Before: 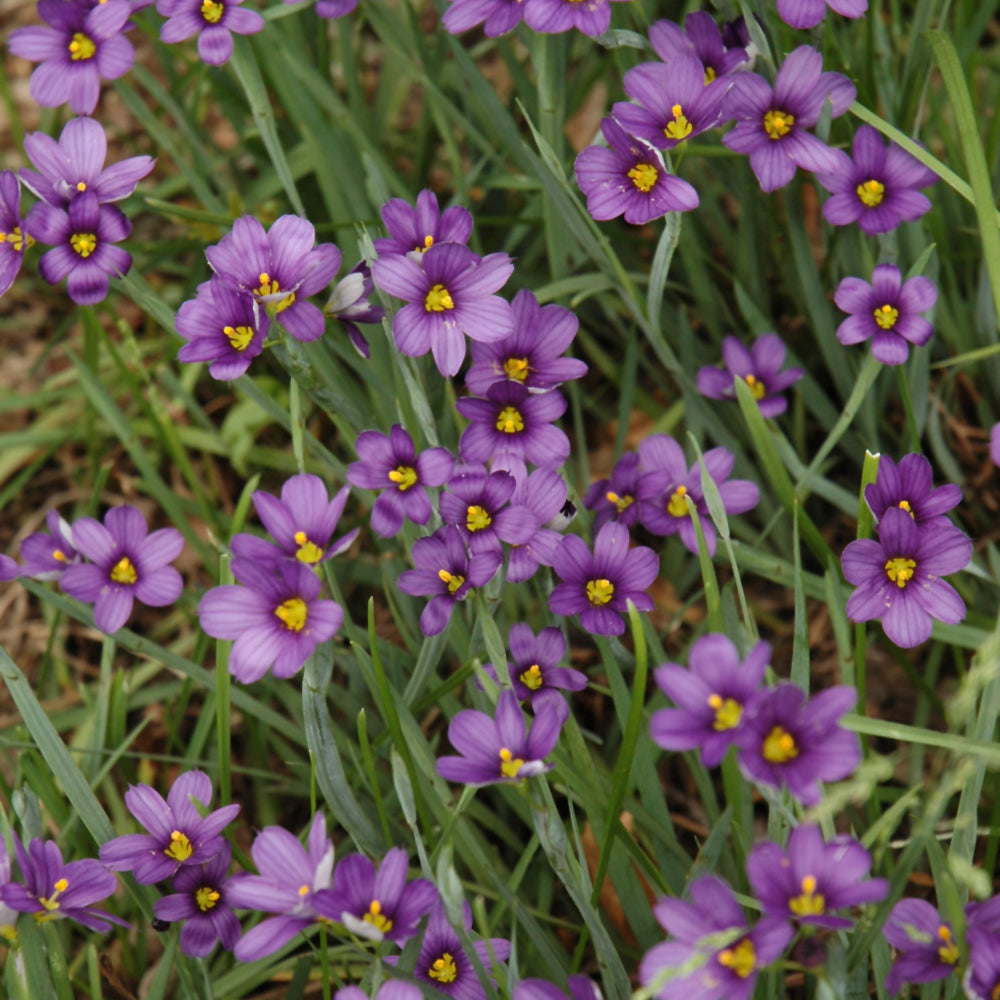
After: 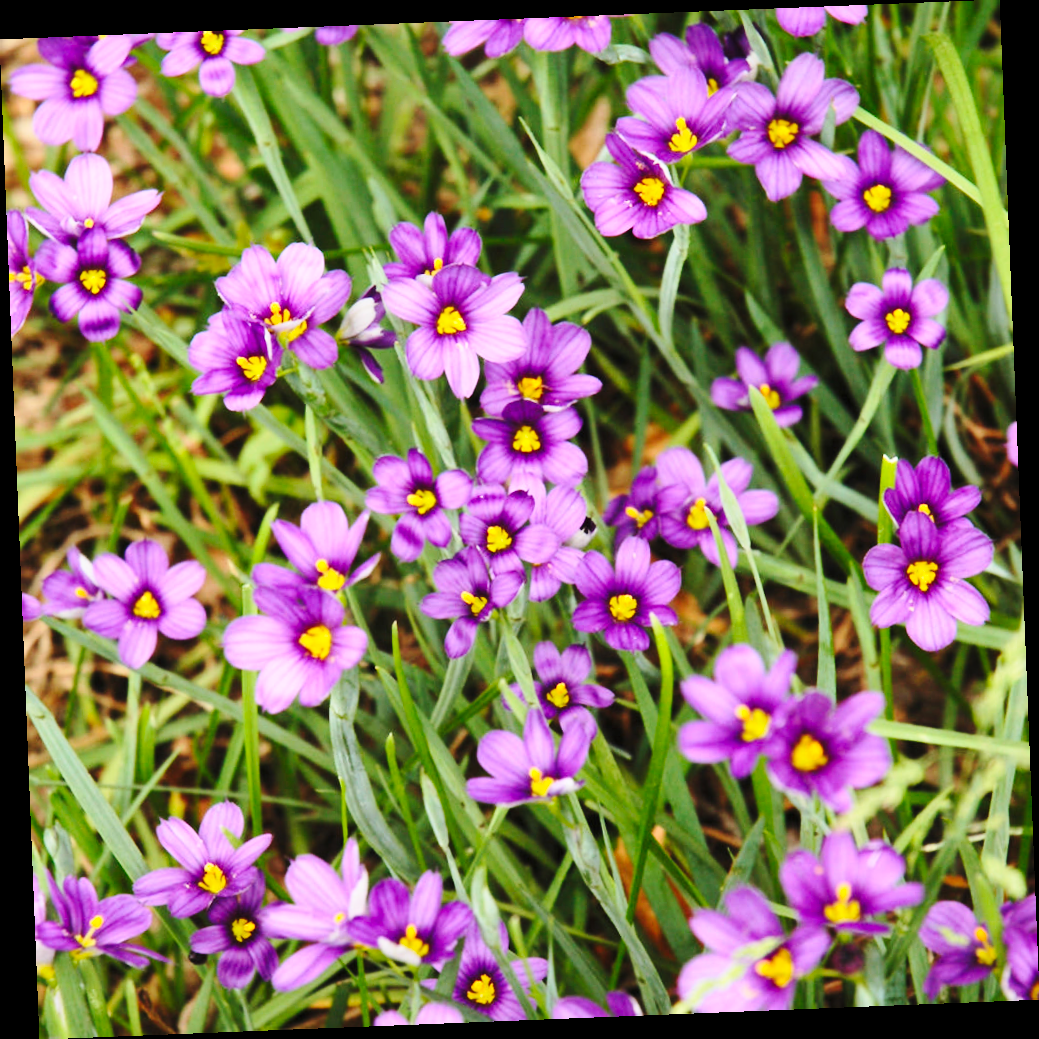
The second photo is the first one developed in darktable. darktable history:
base curve: curves: ch0 [(0, 0) (0.028, 0.03) (0.121, 0.232) (0.46, 0.748) (0.859, 0.968) (1, 1)], preserve colors none
contrast brightness saturation: contrast 0.2, brightness 0.16, saturation 0.22
rotate and perspective: rotation -2.29°, automatic cropping off
tone equalizer: on, module defaults
